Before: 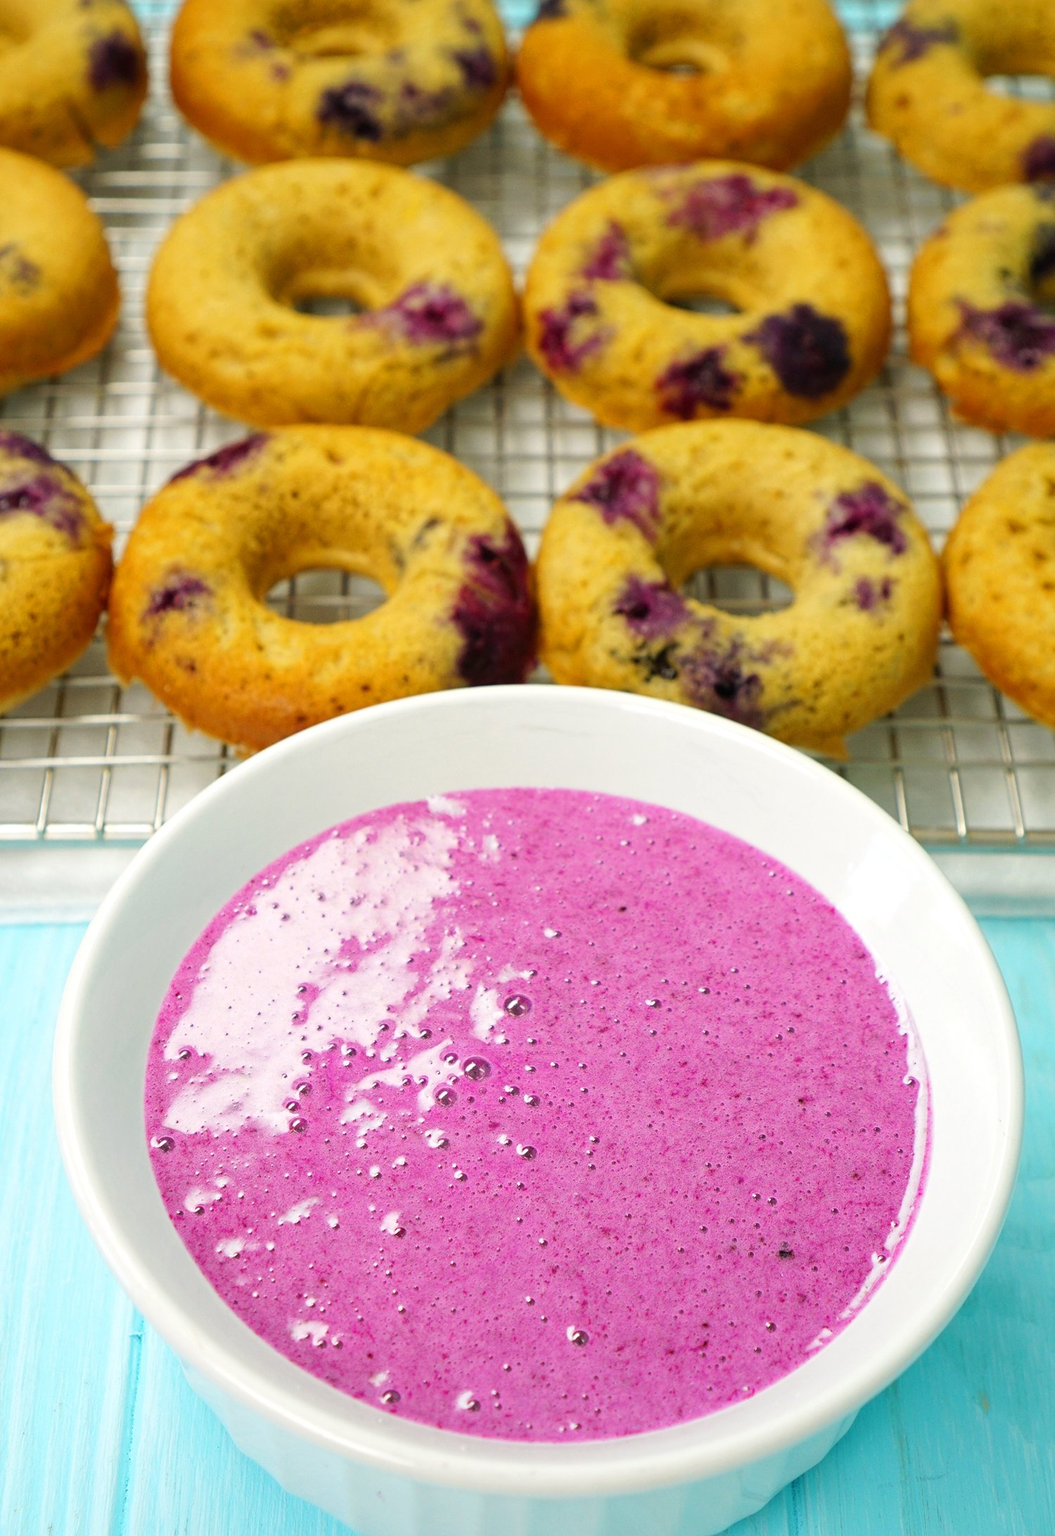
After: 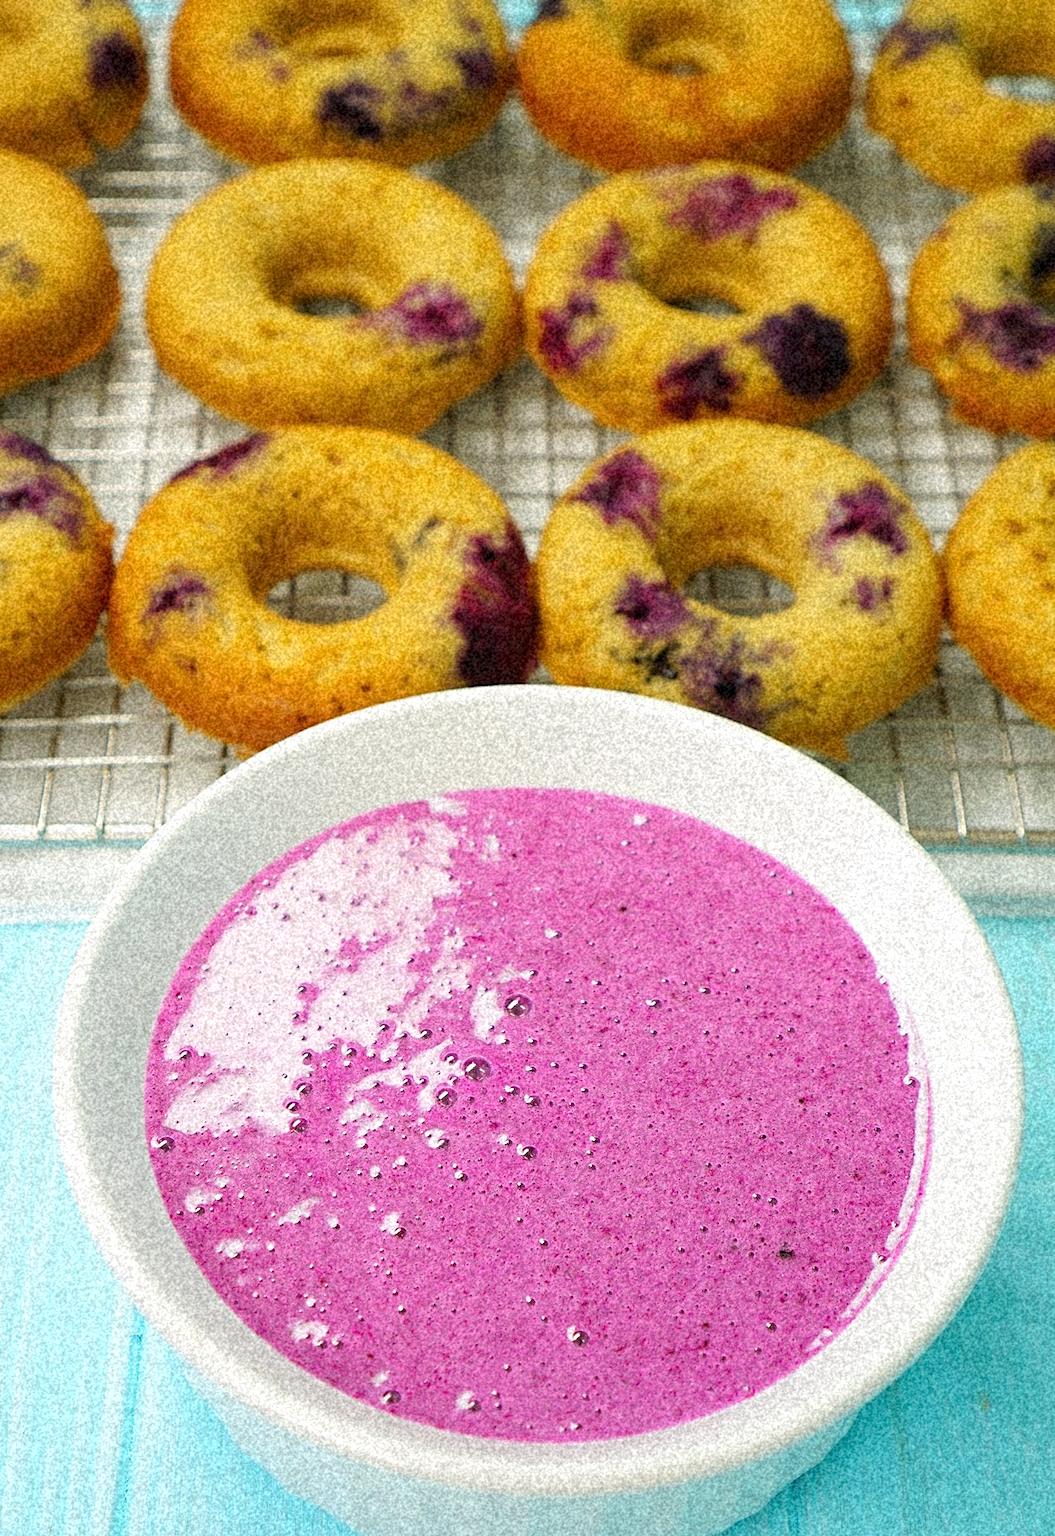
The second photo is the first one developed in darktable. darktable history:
sharpen: on, module defaults
grain: coarseness 46.9 ISO, strength 50.21%, mid-tones bias 0%
